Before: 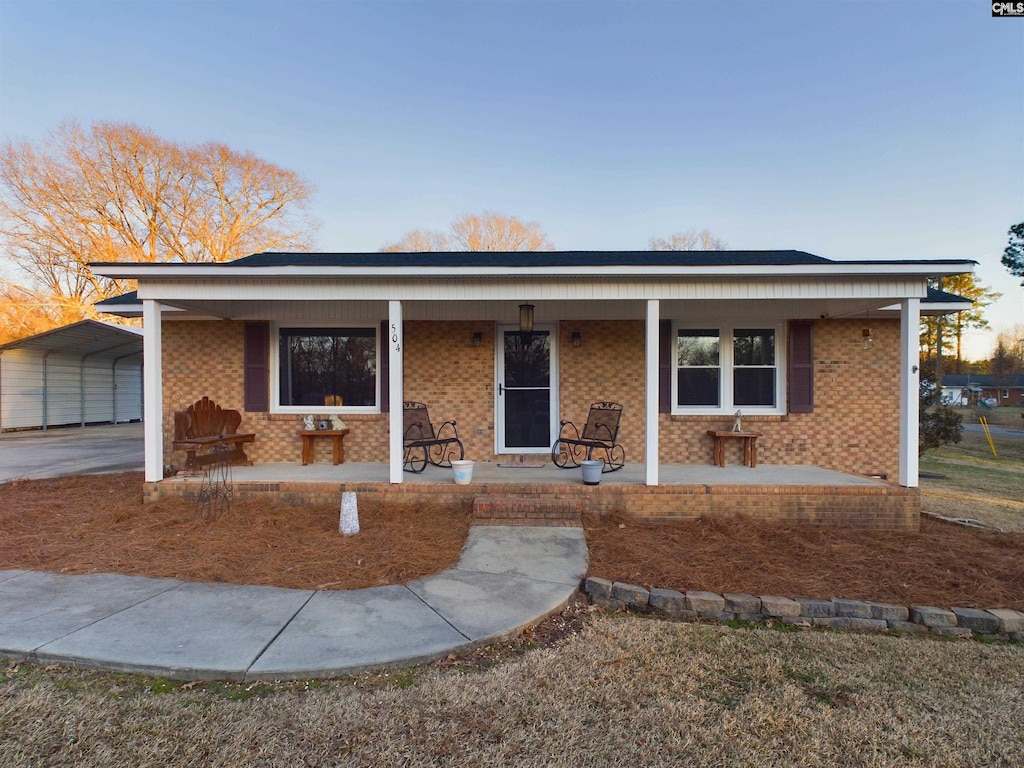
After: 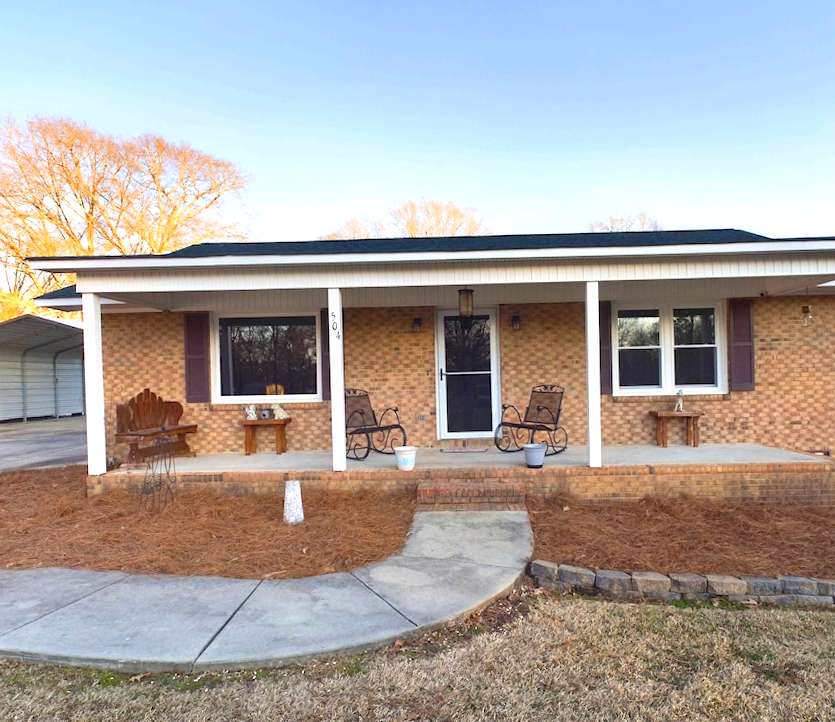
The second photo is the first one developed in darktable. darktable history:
exposure: exposure 0.79 EV, compensate highlight preservation false
crop and rotate: angle 1.32°, left 4.42%, top 0.522%, right 11.449%, bottom 2.509%
